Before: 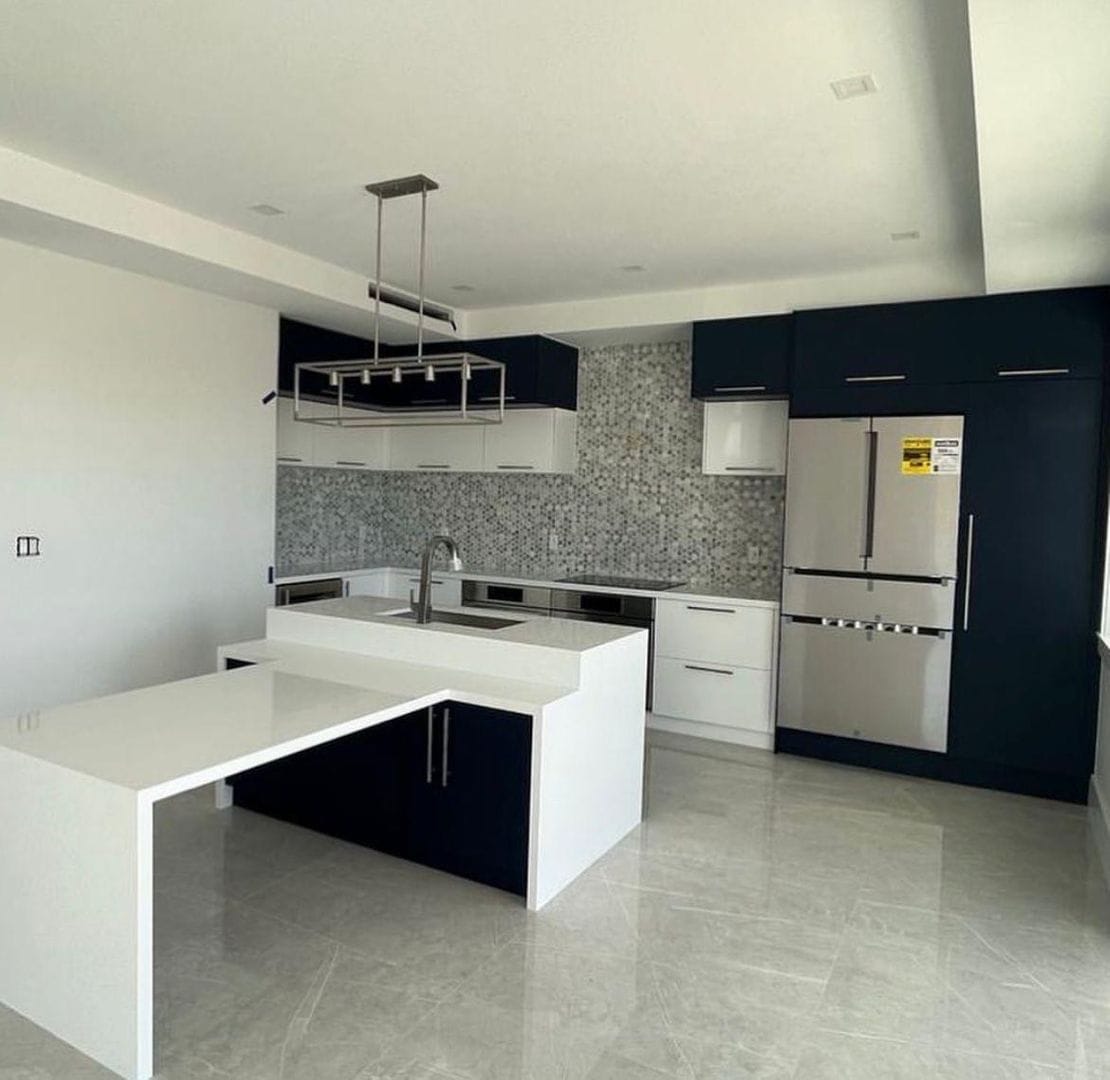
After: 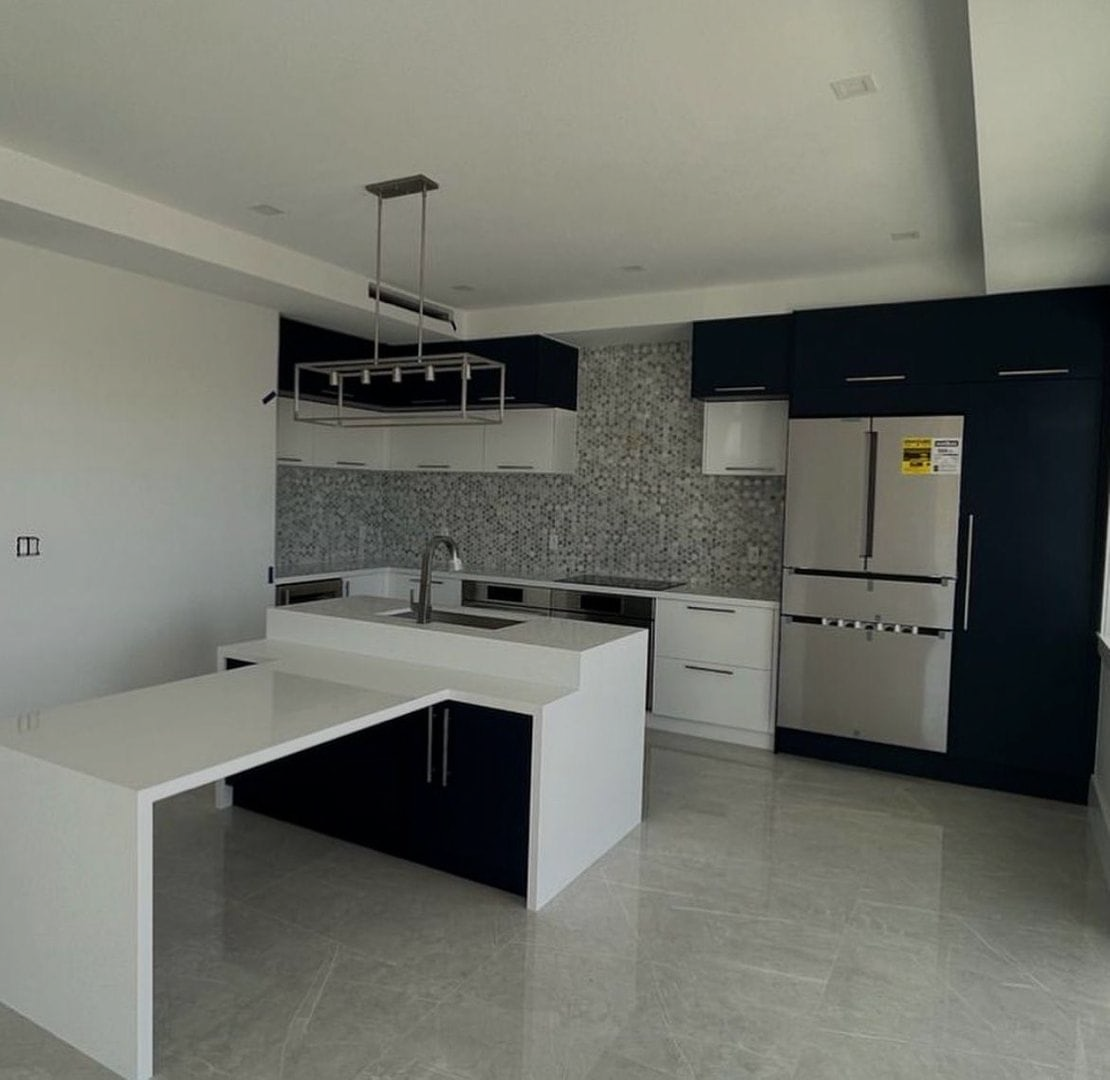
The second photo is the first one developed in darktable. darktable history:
tone equalizer: on, module defaults
exposure: exposure -0.9 EV, compensate highlight preservation false
